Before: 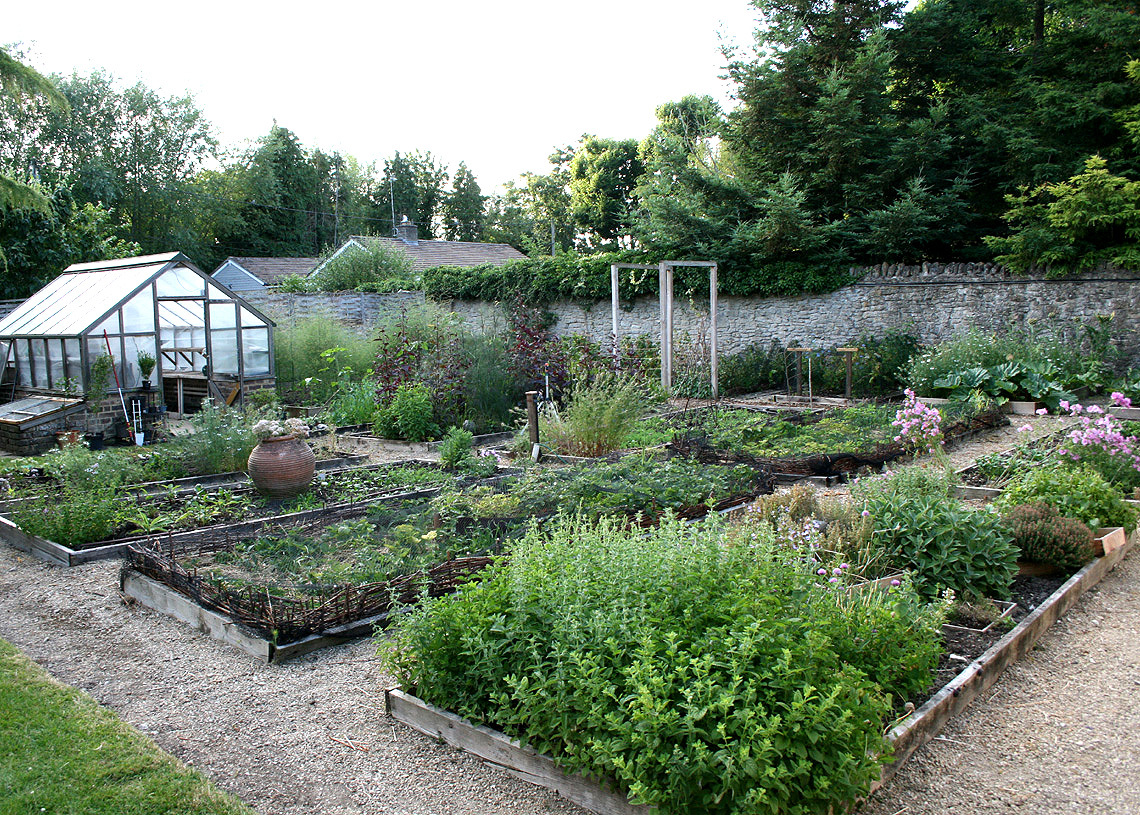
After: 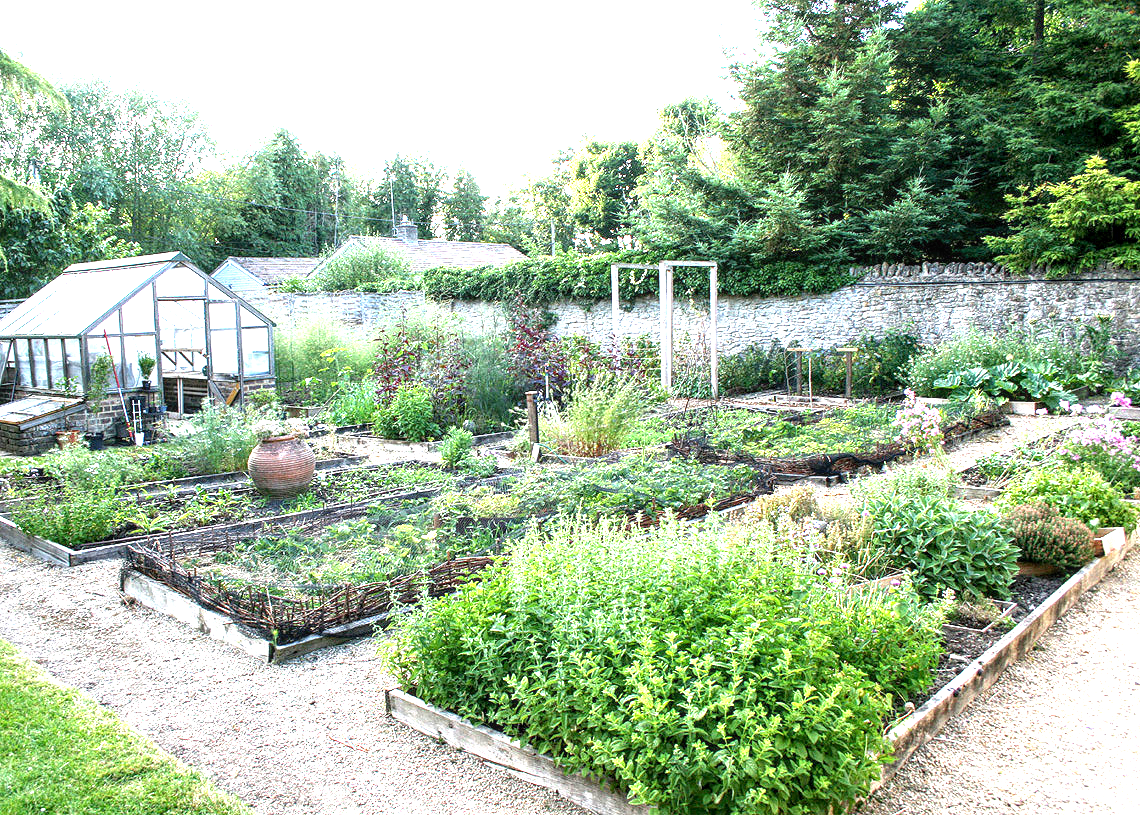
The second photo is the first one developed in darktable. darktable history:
local contrast: on, module defaults
exposure: black level correction 0.001, exposure 1.719 EV, compensate exposure bias true, compensate highlight preservation false
